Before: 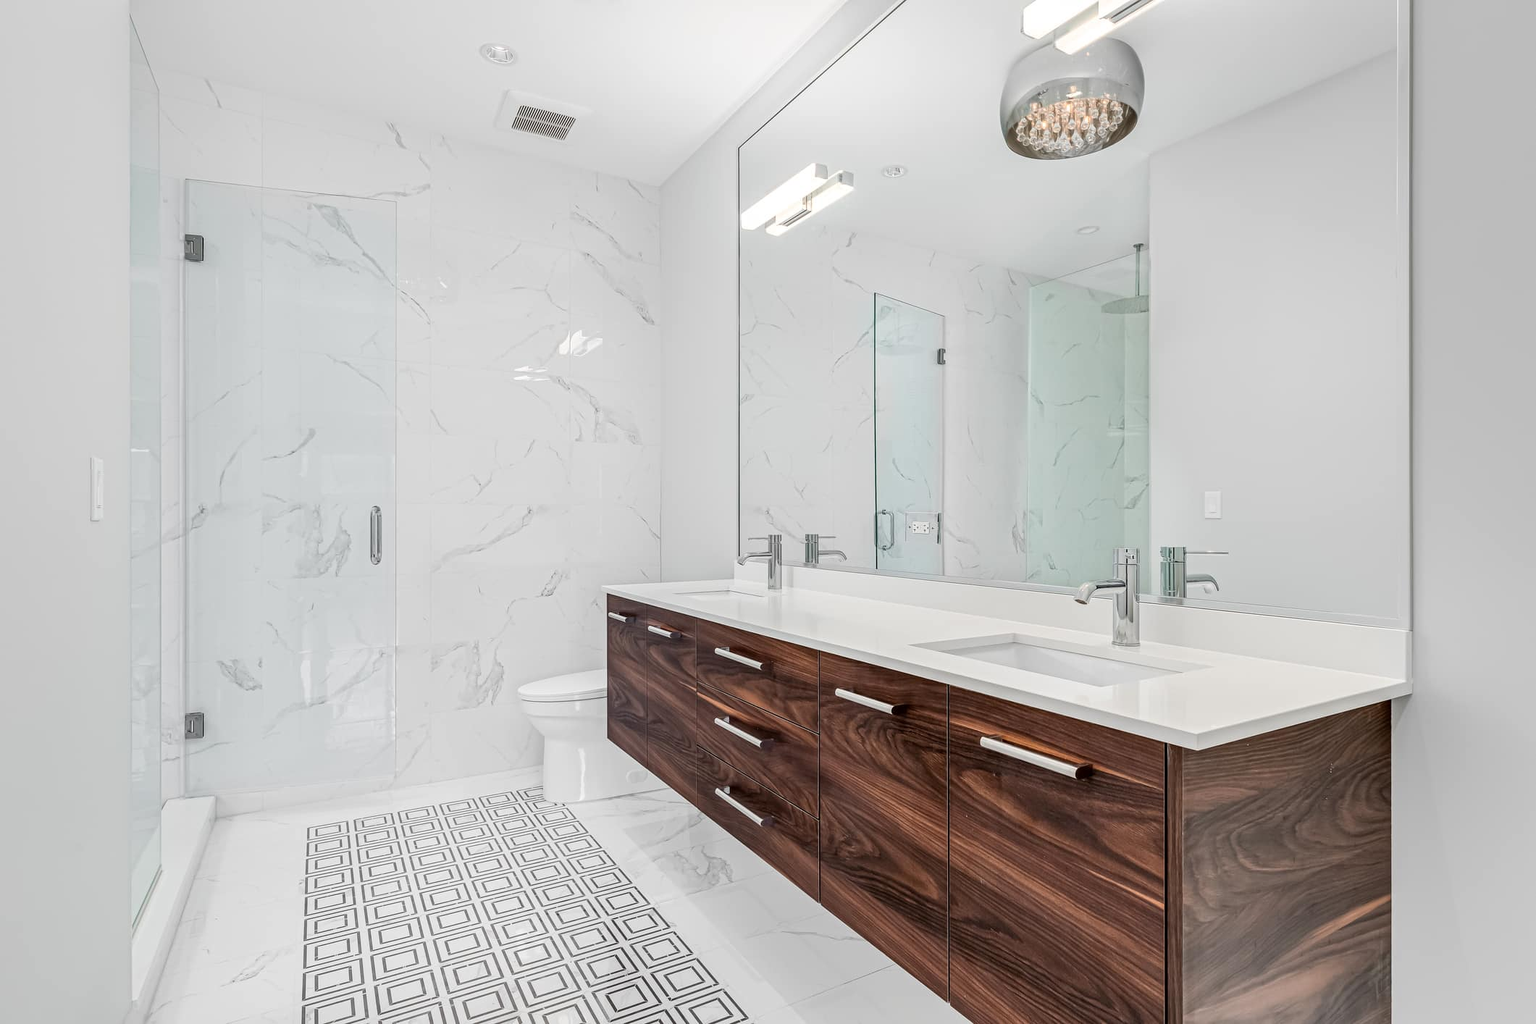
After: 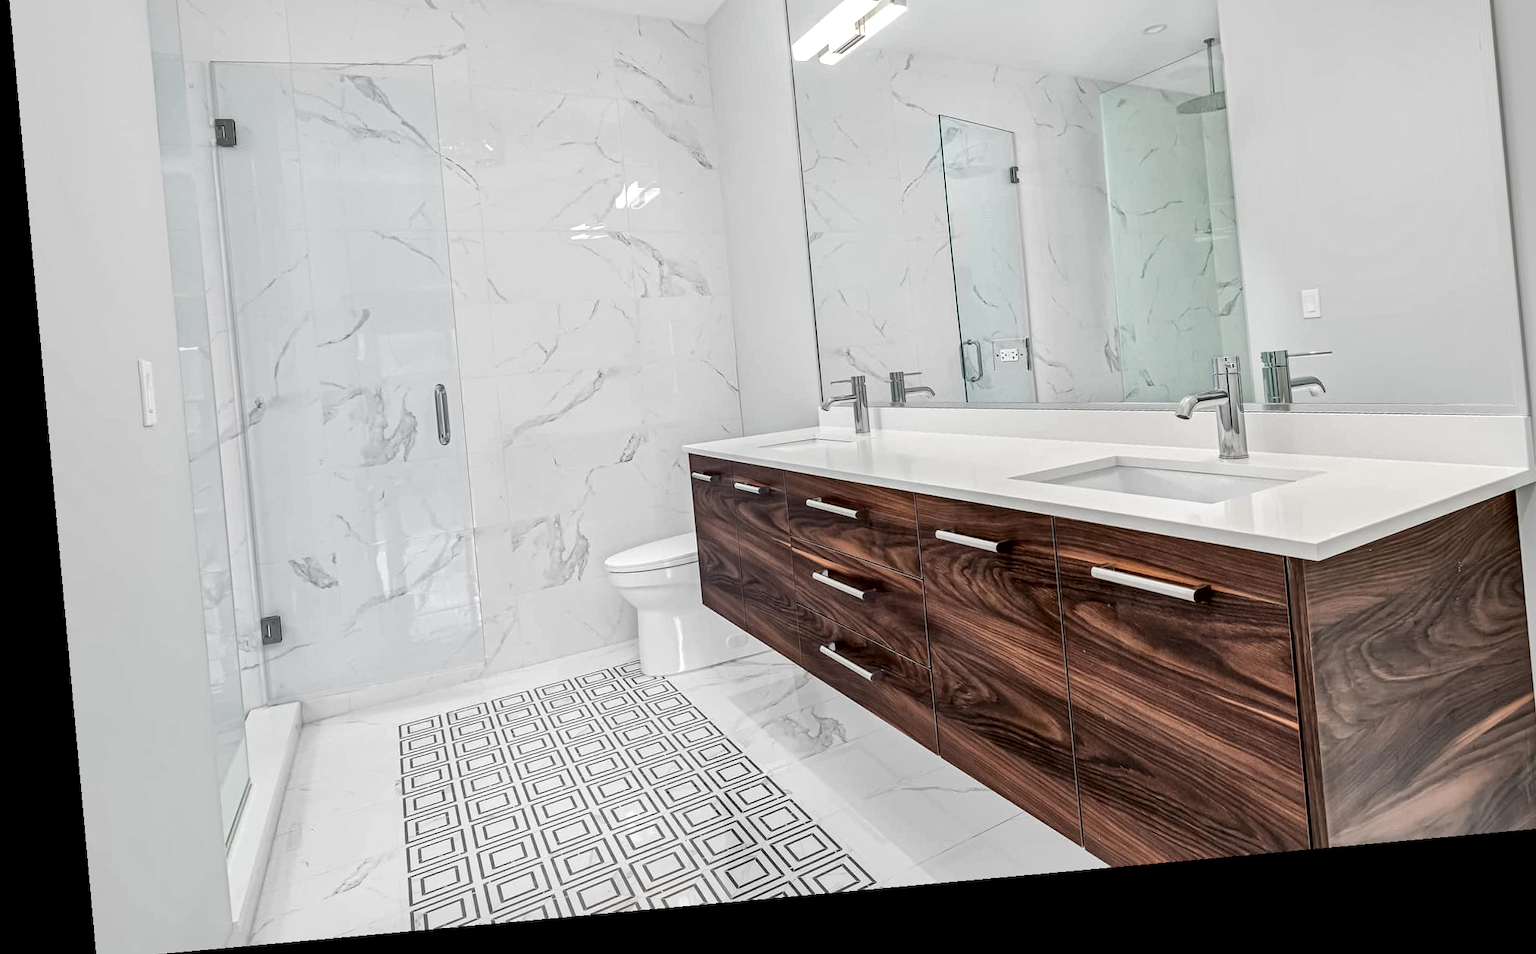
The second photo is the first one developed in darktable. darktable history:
crop: top 20.916%, right 9.437%, bottom 0.316%
rotate and perspective: rotation -5.2°, automatic cropping off
levels: levels [0, 0.51, 1]
local contrast: mode bilateral grid, contrast 20, coarseness 50, detail 161%, midtone range 0.2
